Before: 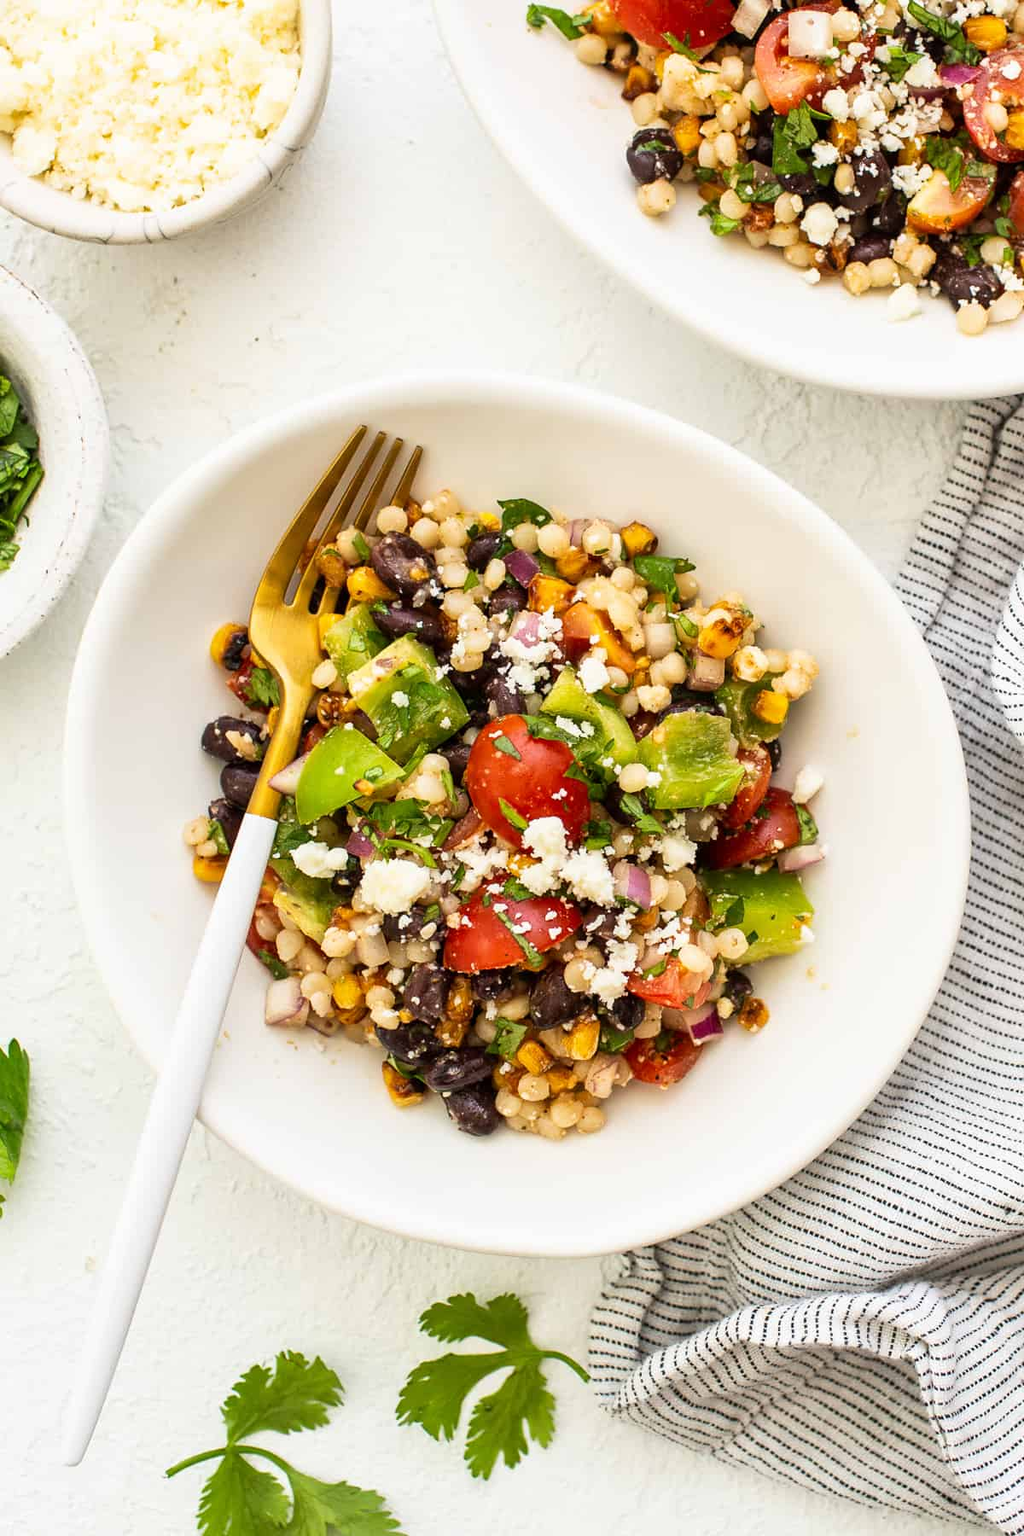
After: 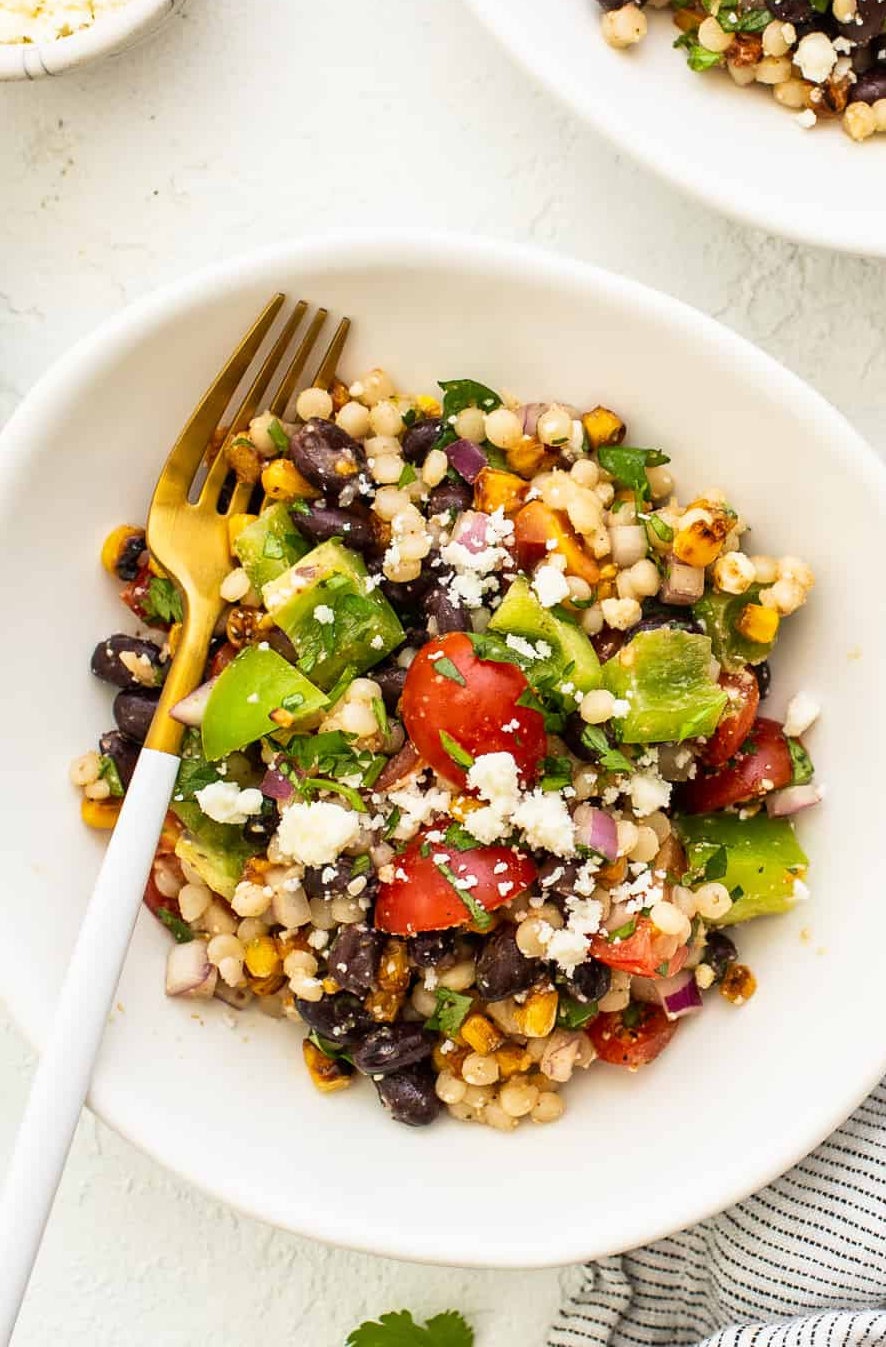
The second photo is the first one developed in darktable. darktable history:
crop and rotate: left 12.101%, top 11.414%, right 14.054%, bottom 13.723%
